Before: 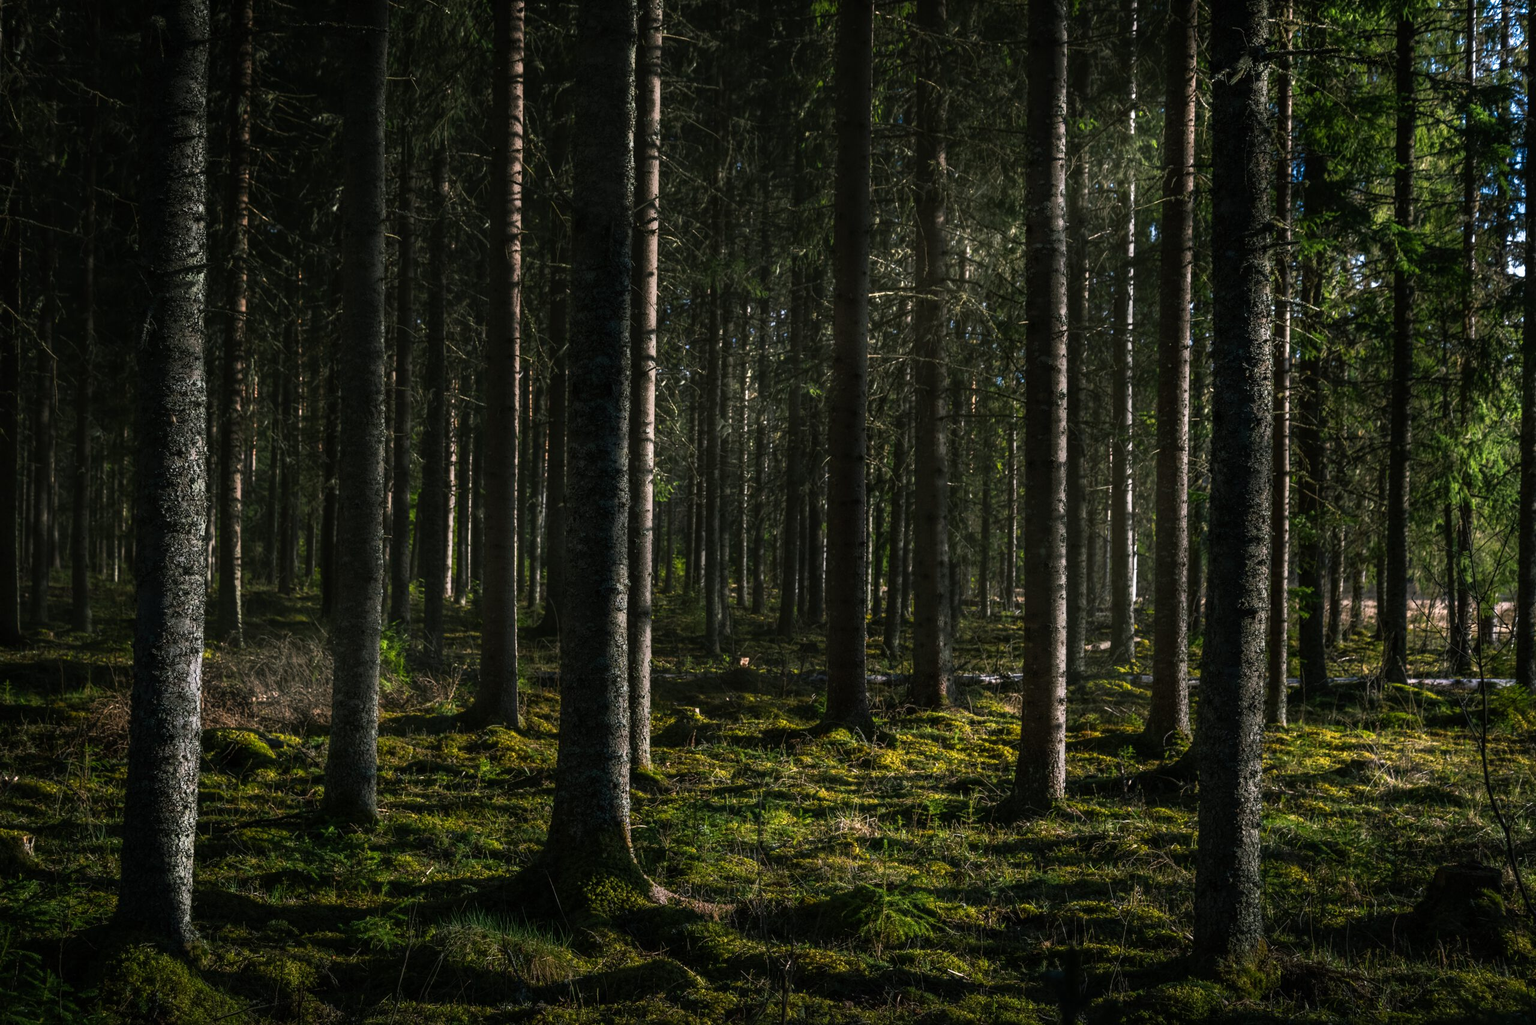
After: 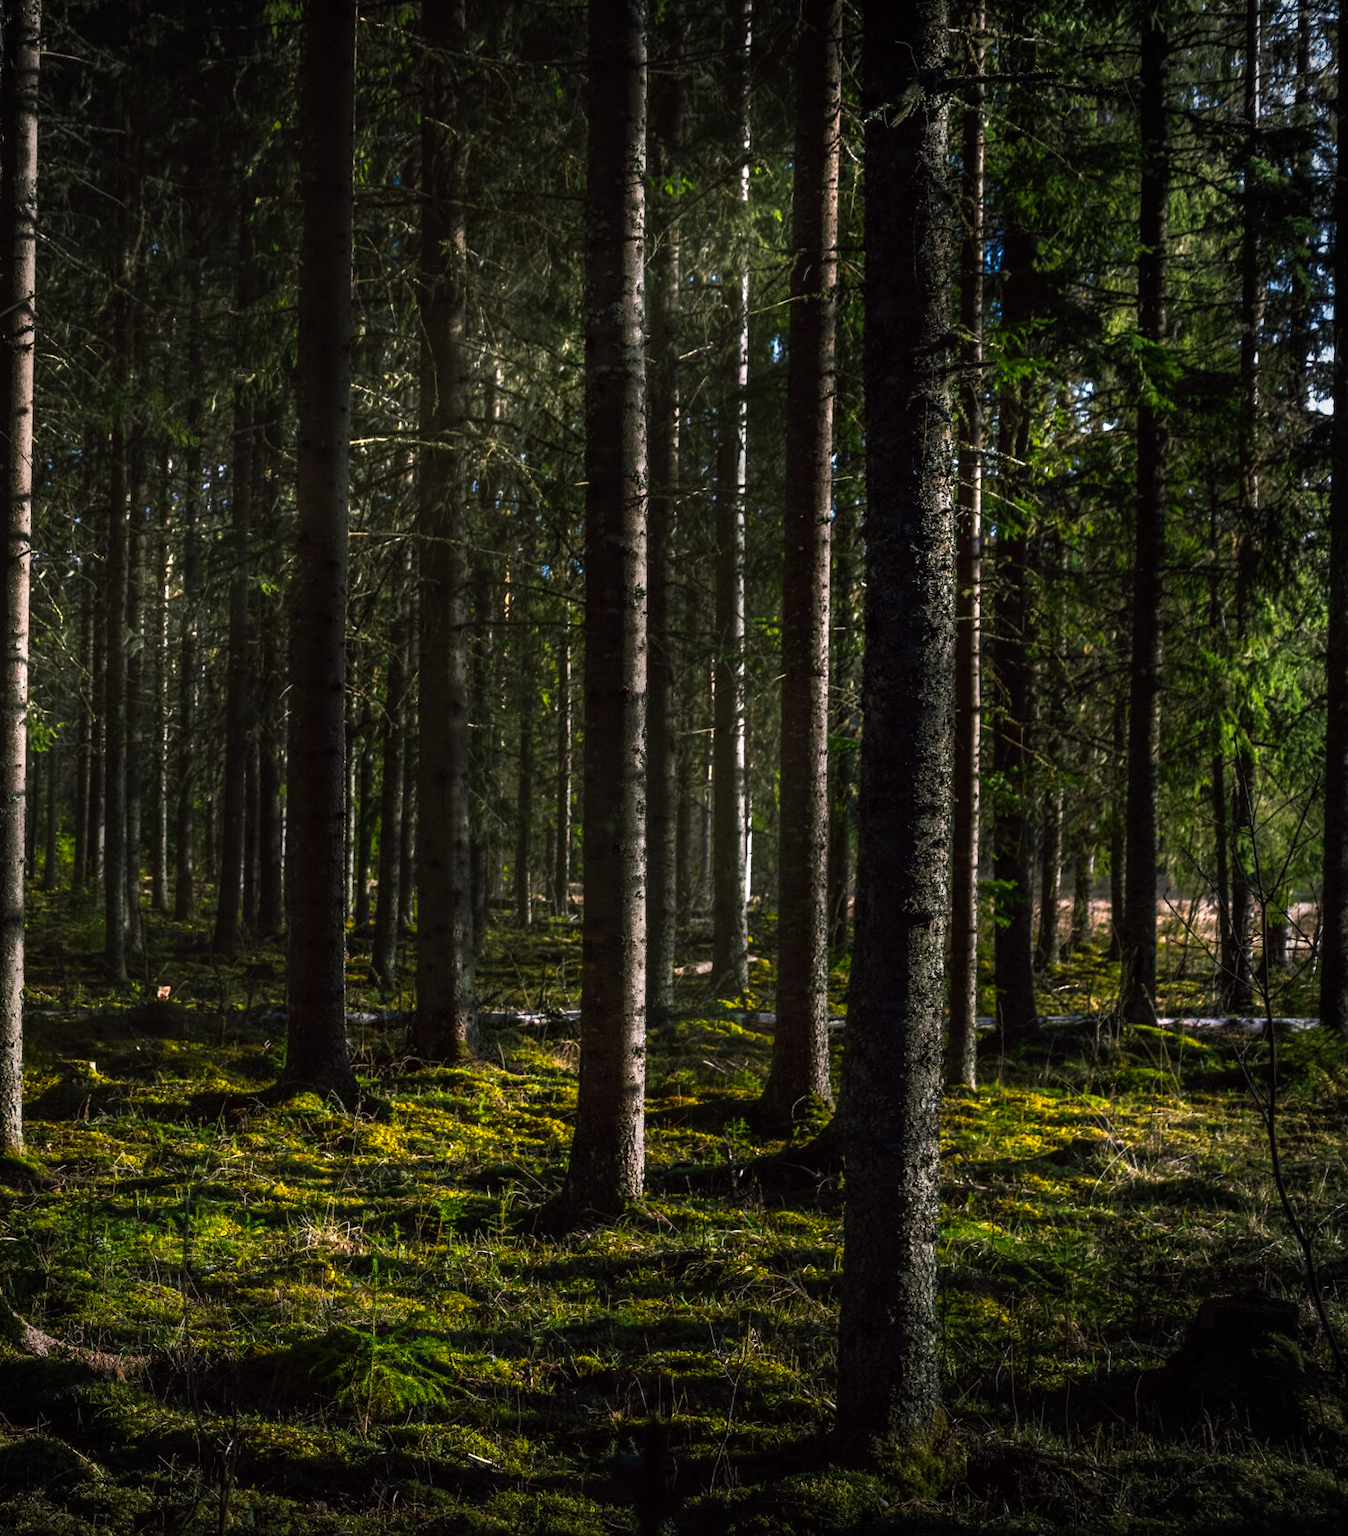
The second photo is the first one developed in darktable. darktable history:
vignetting: center (-0.15, 0.013)
crop: left 41.402%
color balance: lift [1, 1.001, 0.999, 1.001], gamma [1, 1.004, 1.007, 0.993], gain [1, 0.991, 0.987, 1.013], contrast 7.5%, contrast fulcrum 10%, output saturation 115%
